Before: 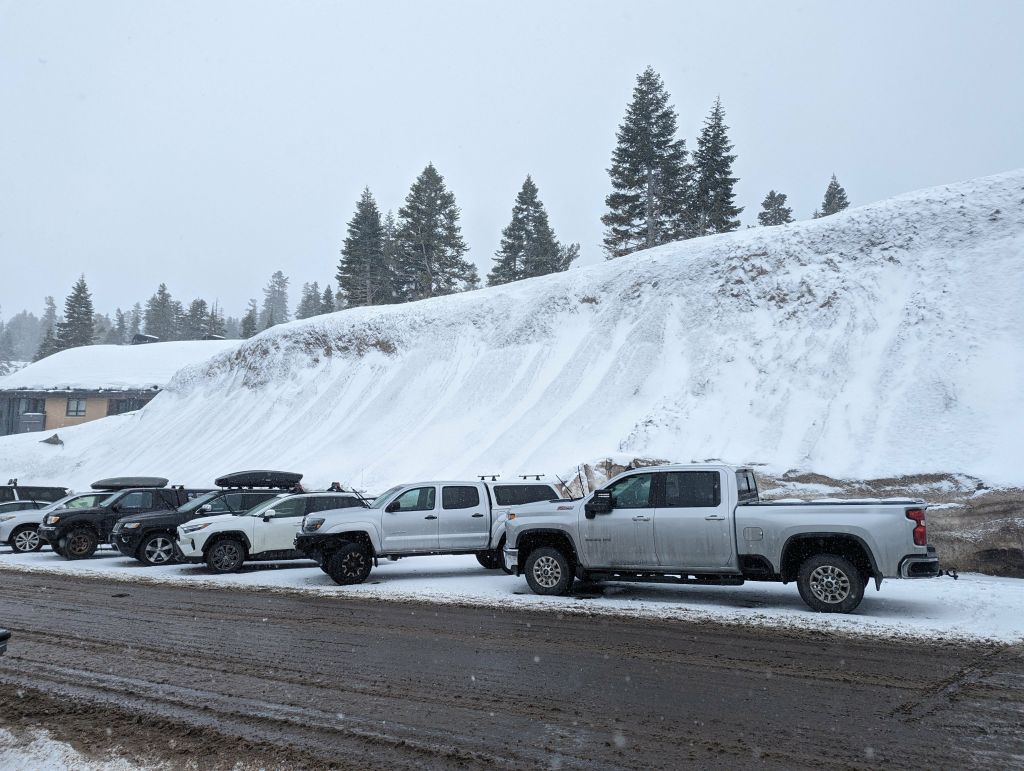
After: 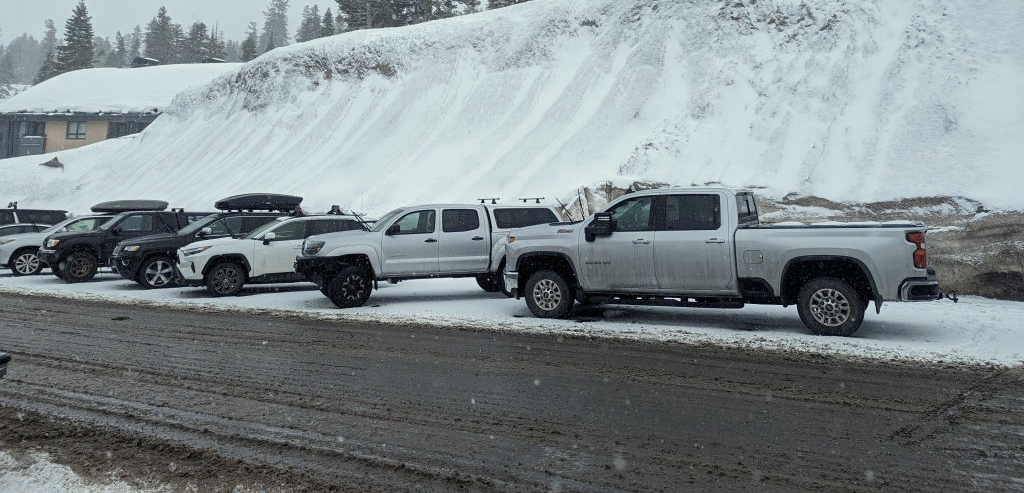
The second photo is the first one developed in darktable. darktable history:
crop and rotate: top 35.992%
exposure: black level correction 0.001, compensate exposure bias true, compensate highlight preservation false
color zones: curves: ch0 [(0, 0.5) (0.125, 0.4) (0.25, 0.5) (0.375, 0.4) (0.5, 0.4) (0.625, 0.35) (0.75, 0.35) (0.875, 0.5)]; ch1 [(0, 0.35) (0.125, 0.45) (0.25, 0.35) (0.375, 0.35) (0.5, 0.35) (0.625, 0.35) (0.75, 0.45) (0.875, 0.35)]; ch2 [(0, 0.6) (0.125, 0.5) (0.25, 0.5) (0.375, 0.6) (0.5, 0.6) (0.625, 0.5) (0.75, 0.5) (0.875, 0.5)]
color correction: highlights a* -4.34, highlights b* 6.28
